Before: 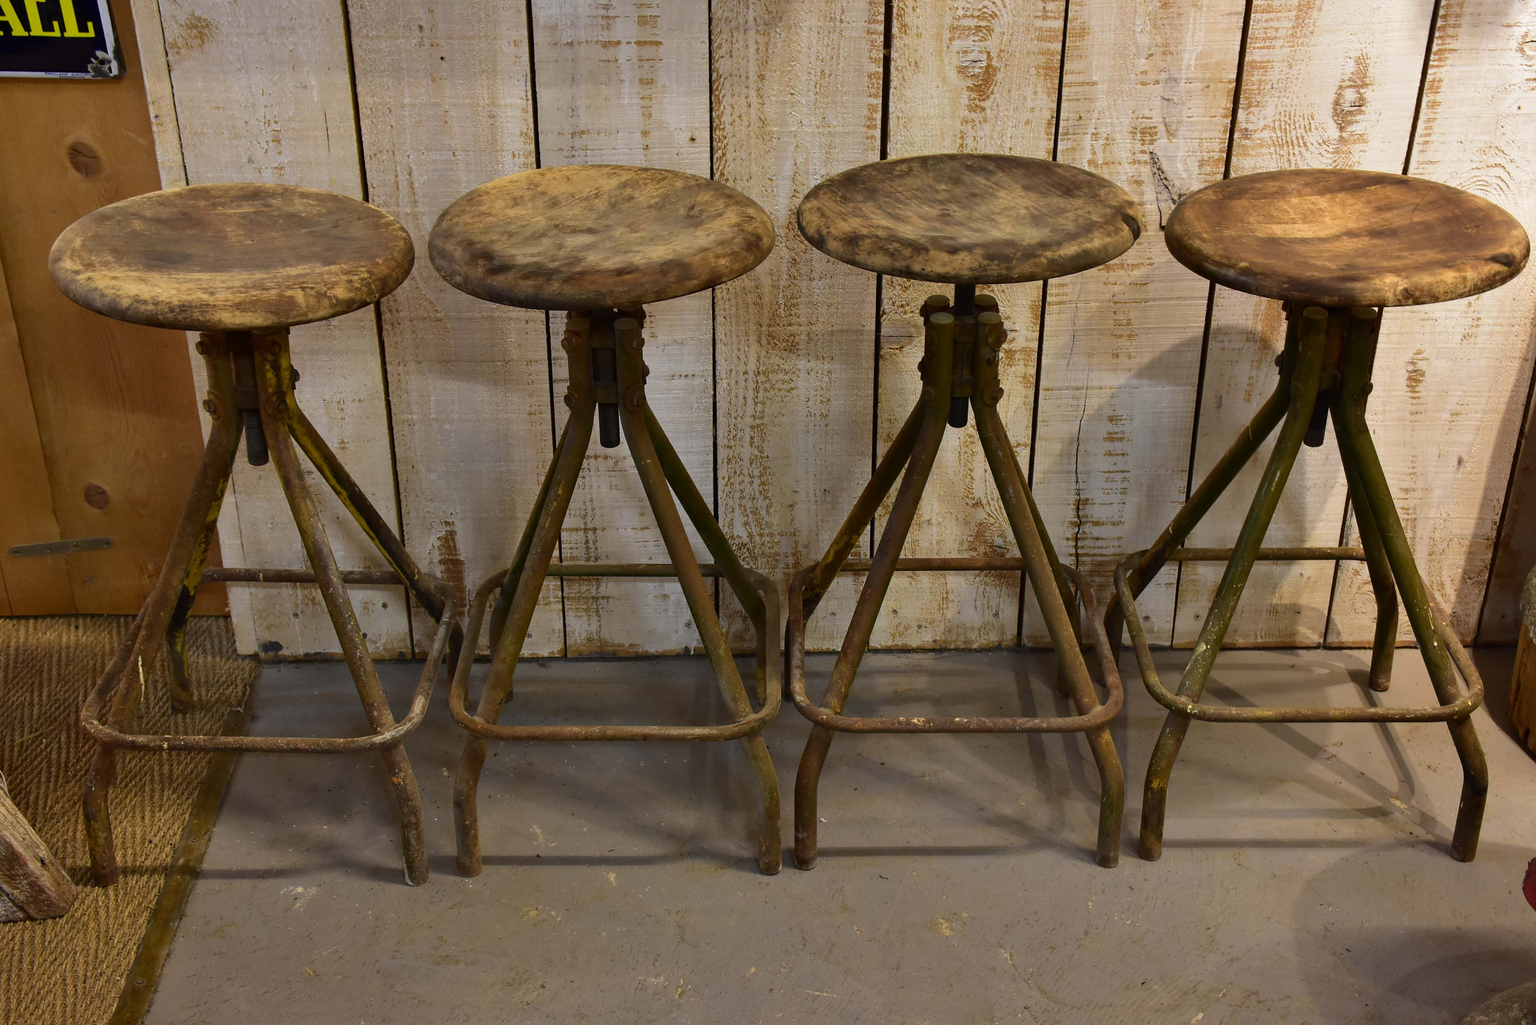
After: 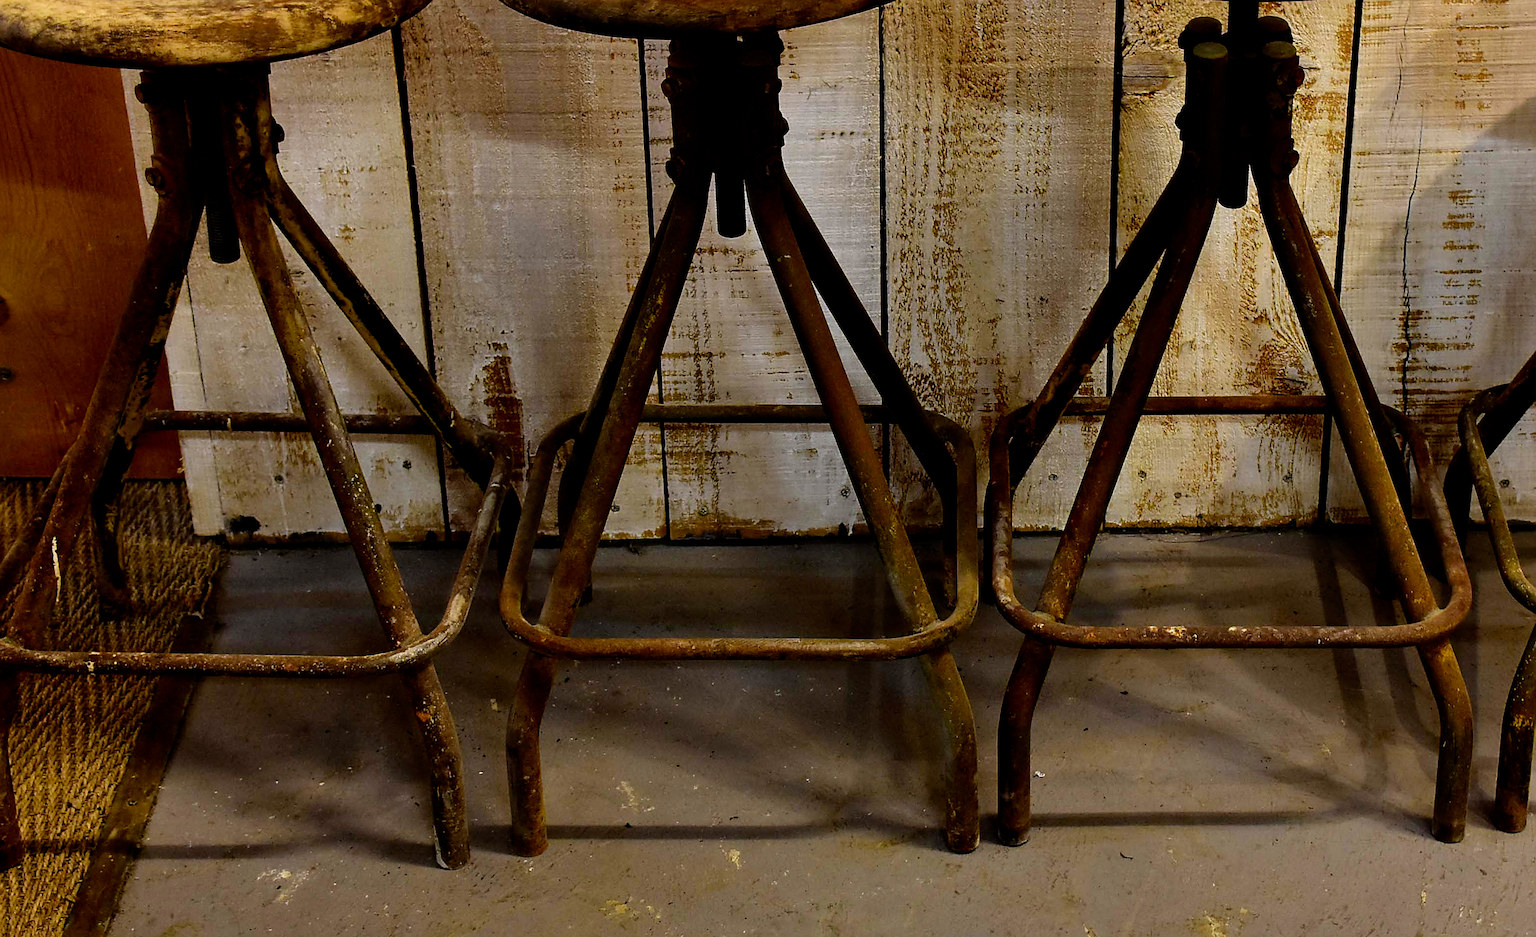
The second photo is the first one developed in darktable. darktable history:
crop: left 6.677%, top 27.65%, right 23.941%, bottom 8.899%
filmic rgb: black relative exposure -5.54 EV, white relative exposure 2.51 EV, target black luminance 0%, hardness 4.51, latitude 66.92%, contrast 1.453, shadows ↔ highlights balance -4.3%, preserve chrominance no, color science v5 (2021), contrast in shadows safe, contrast in highlights safe
sharpen: on, module defaults
